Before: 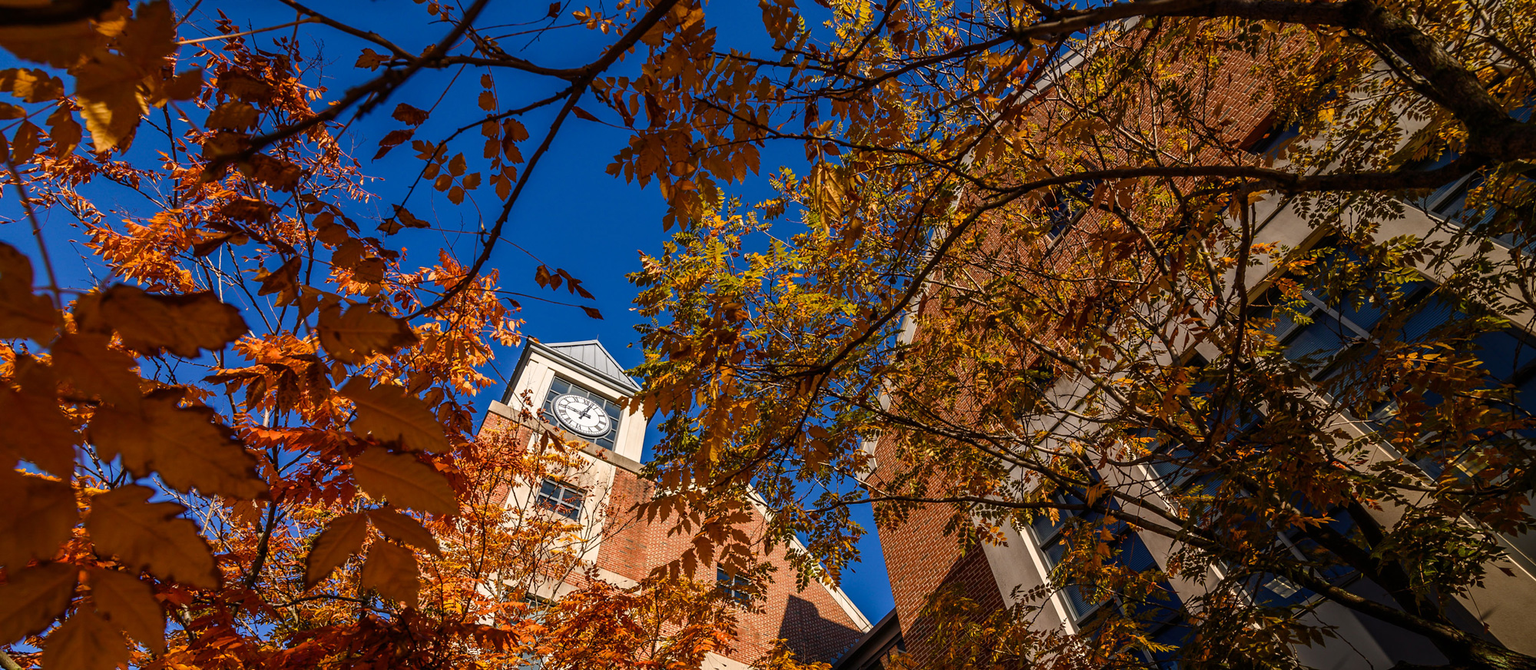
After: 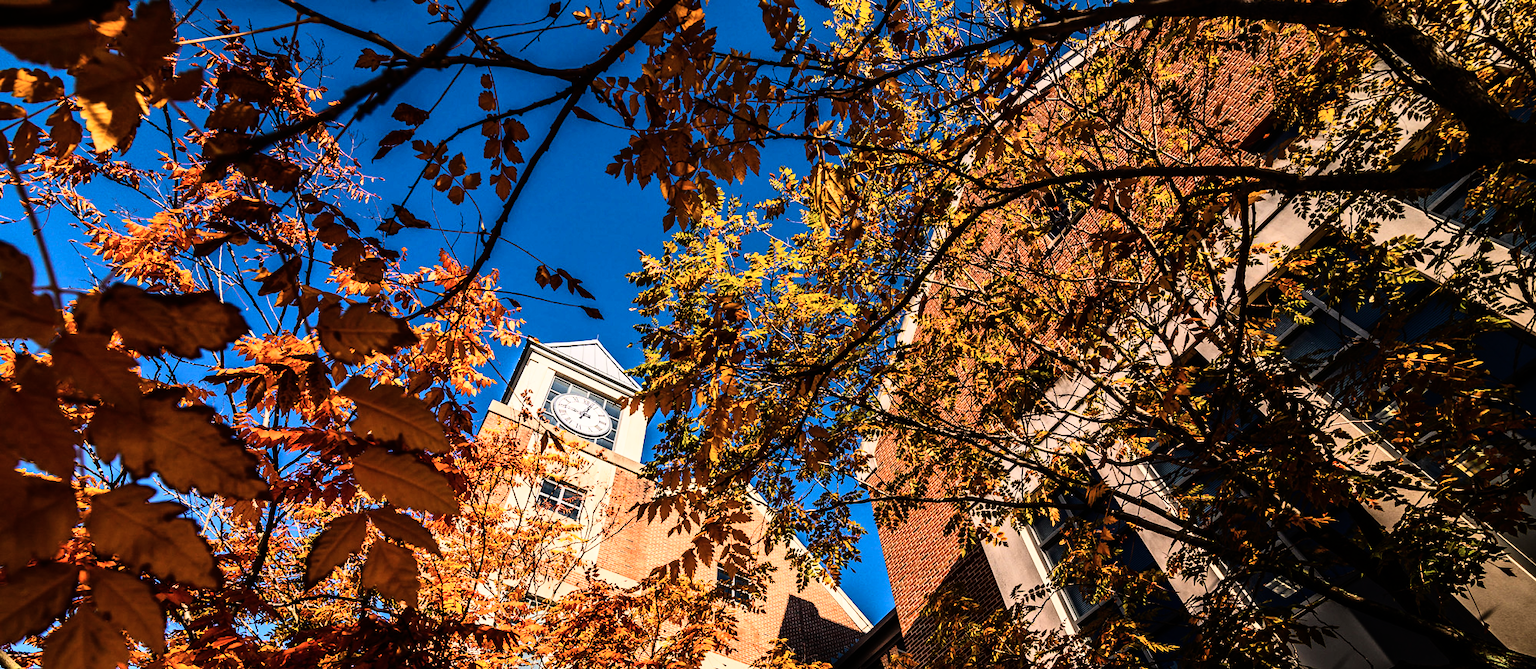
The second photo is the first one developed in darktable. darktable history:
white balance: red 1.045, blue 0.932
rgb curve: curves: ch0 [(0, 0) (0.21, 0.15) (0.24, 0.21) (0.5, 0.75) (0.75, 0.96) (0.89, 0.99) (1, 1)]; ch1 [(0, 0.02) (0.21, 0.13) (0.25, 0.2) (0.5, 0.67) (0.75, 0.9) (0.89, 0.97) (1, 1)]; ch2 [(0, 0.02) (0.21, 0.13) (0.25, 0.2) (0.5, 0.67) (0.75, 0.9) (0.89, 0.97) (1, 1)], compensate middle gray true
color correction: highlights a* -0.772, highlights b* -8.92
